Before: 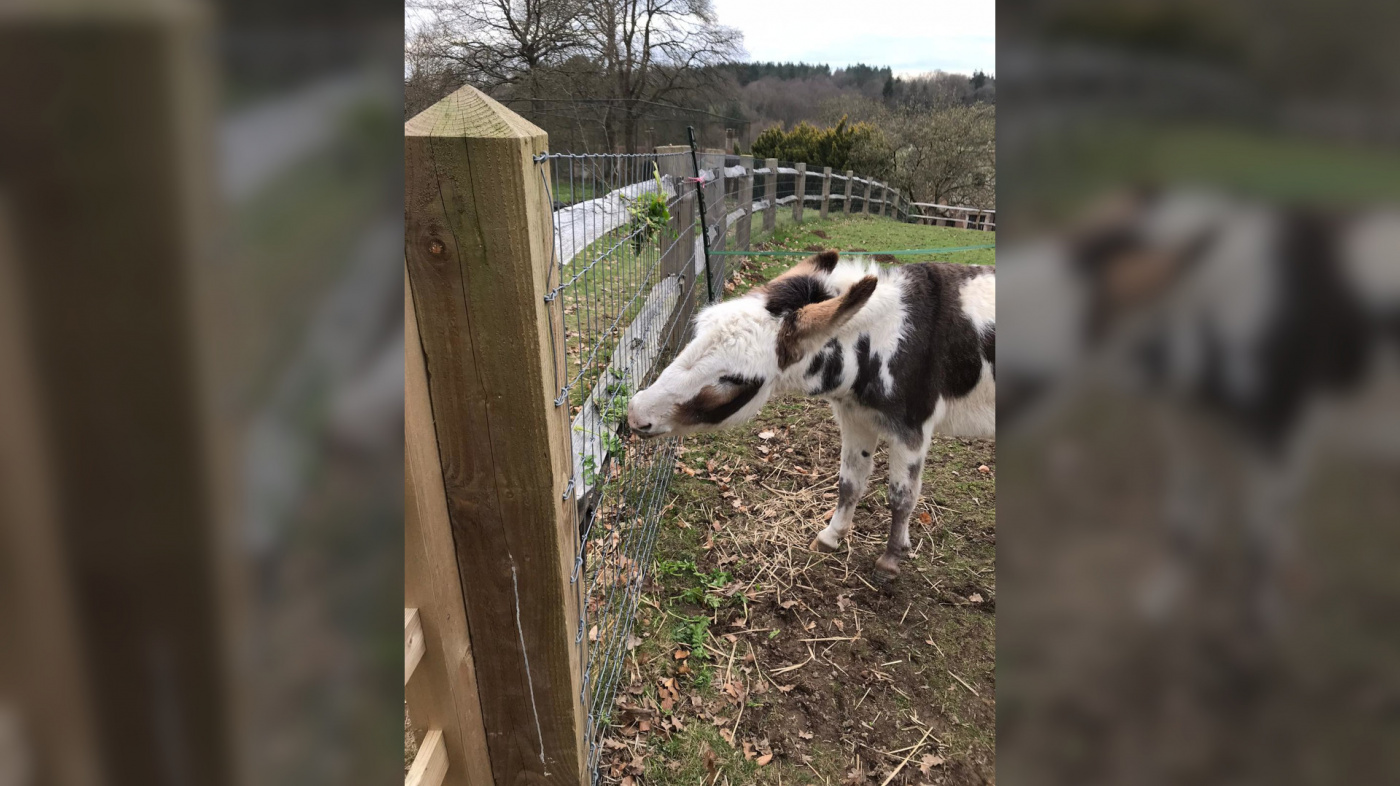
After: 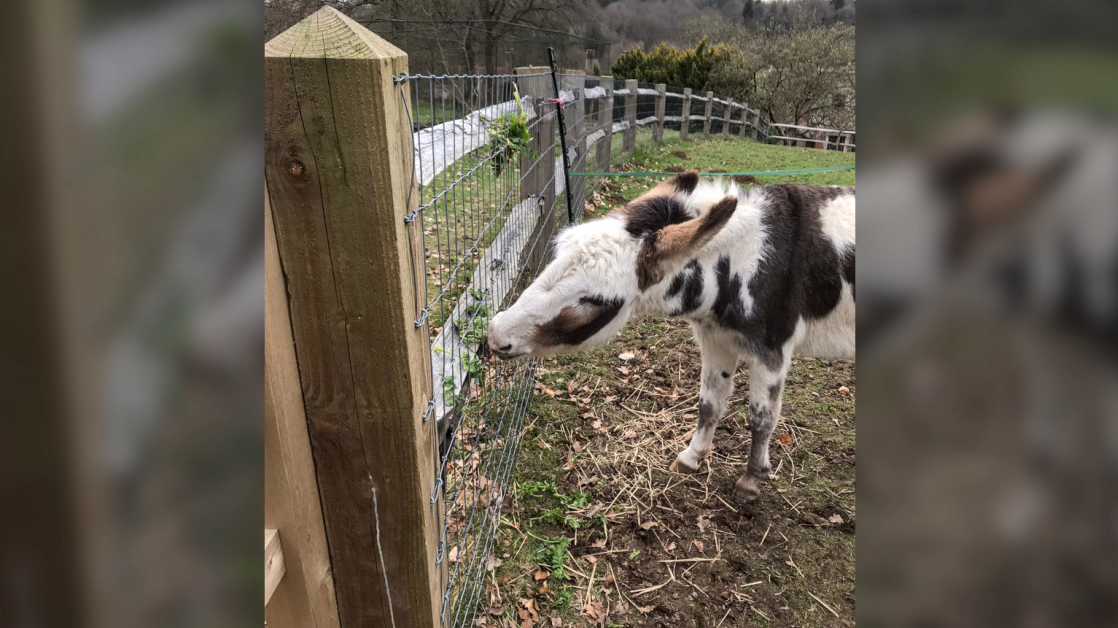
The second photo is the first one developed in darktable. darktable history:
local contrast: on, module defaults
crop and rotate: left 10.071%, top 10.071%, right 10.02%, bottom 10.02%
